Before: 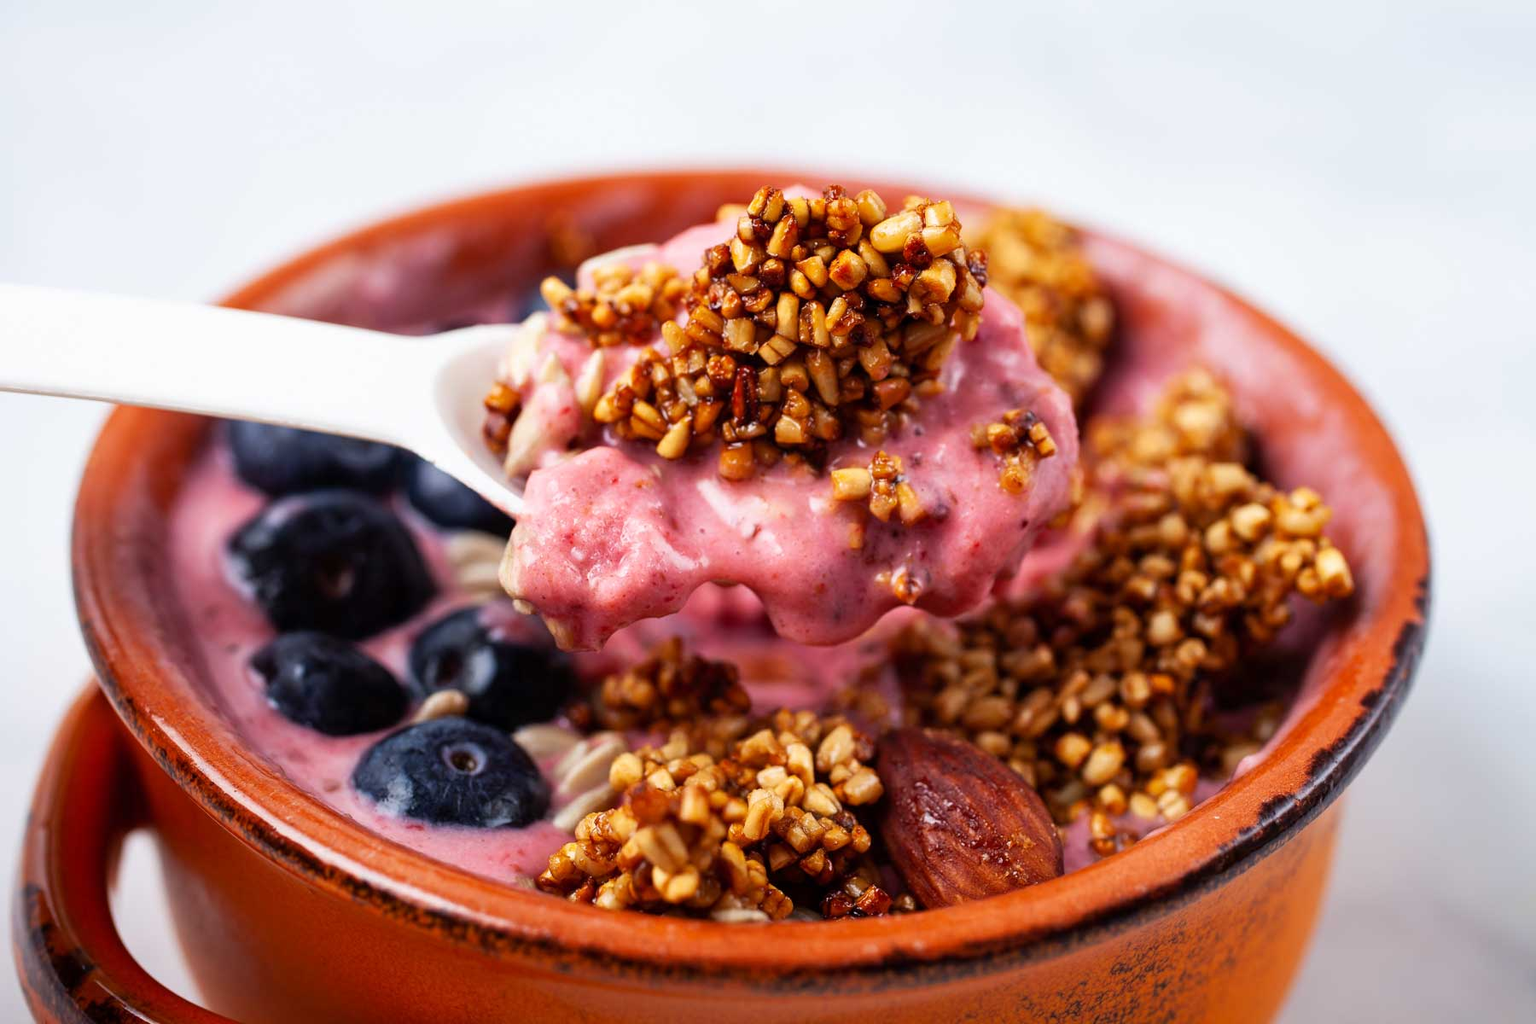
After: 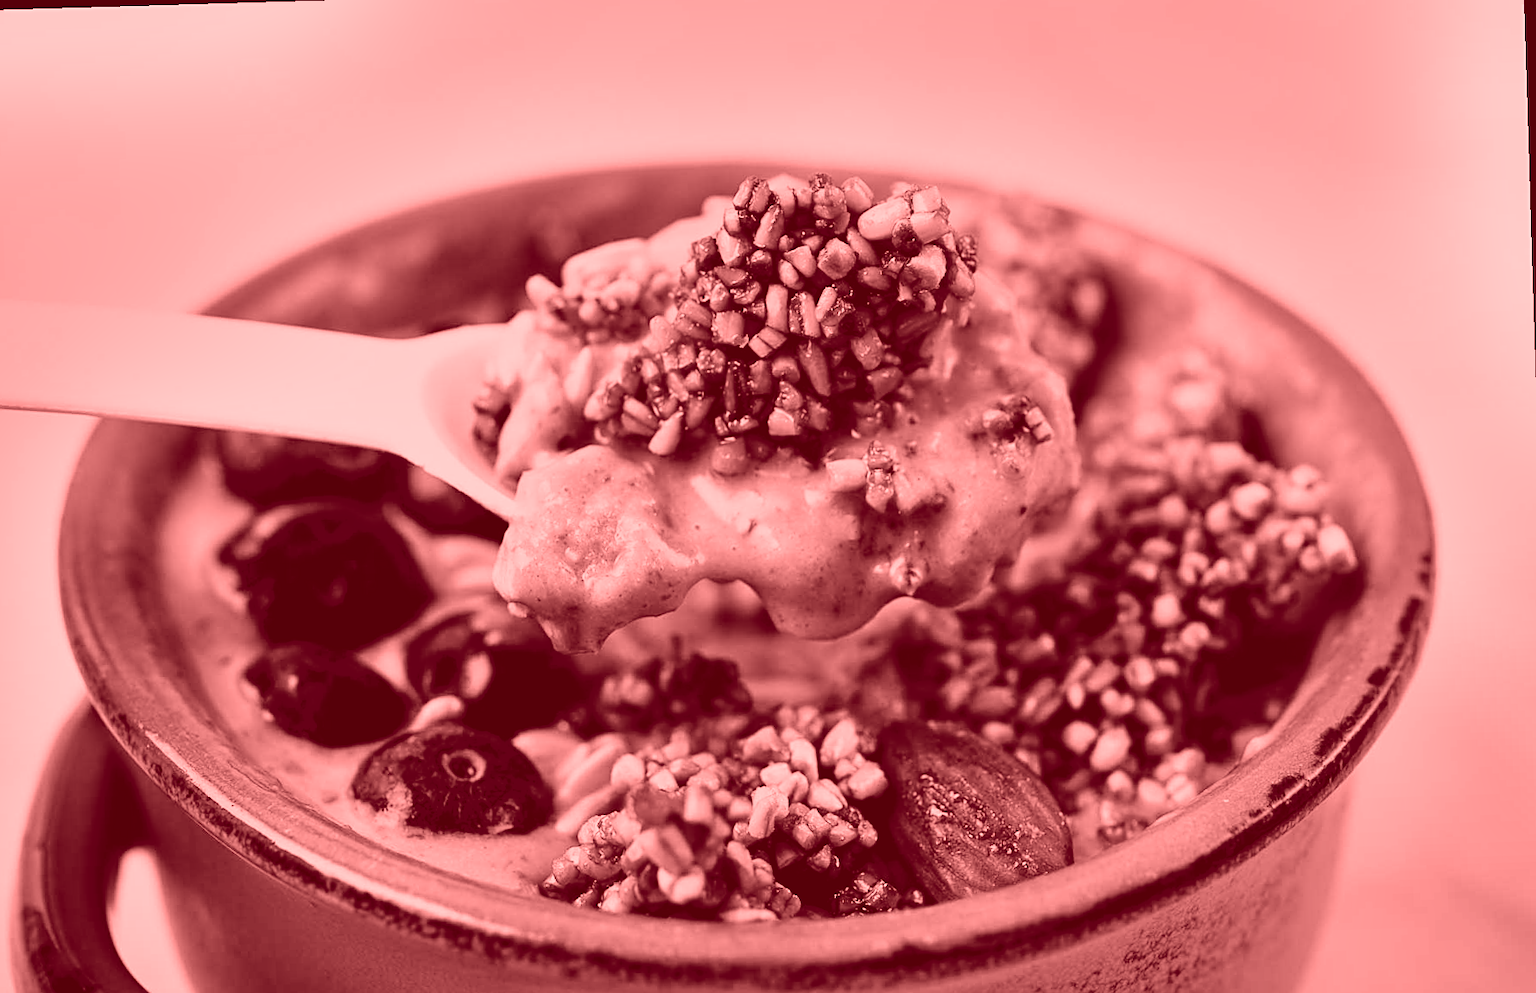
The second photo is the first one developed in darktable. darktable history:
colorize: saturation 60%, source mix 100%
sharpen: on, module defaults
filmic rgb: middle gray luminance 29%, black relative exposure -10.3 EV, white relative exposure 5.5 EV, threshold 6 EV, target black luminance 0%, hardness 3.95, latitude 2.04%, contrast 1.132, highlights saturation mix 5%, shadows ↔ highlights balance 15.11%, preserve chrominance no, color science v3 (2019), use custom middle-gray values true, iterations of high-quality reconstruction 0, enable highlight reconstruction true
crop: left 1.964%, top 3.251%, right 1.122%, bottom 4.933%
shadows and highlights: white point adjustment -3.64, highlights -63.34, highlights color adjustment 42%, soften with gaussian
rotate and perspective: rotation -1.77°, lens shift (horizontal) 0.004, automatic cropping off
tone curve: curves: ch0 [(0, 0) (0.003, 0.049) (0.011, 0.051) (0.025, 0.055) (0.044, 0.065) (0.069, 0.081) (0.1, 0.11) (0.136, 0.15) (0.177, 0.195) (0.224, 0.242) (0.277, 0.308) (0.335, 0.375) (0.399, 0.436) (0.468, 0.5) (0.543, 0.574) (0.623, 0.665) (0.709, 0.761) (0.801, 0.851) (0.898, 0.933) (1, 1)], preserve colors none
color balance rgb: perceptual saturation grading › global saturation 10%, global vibrance 10%
